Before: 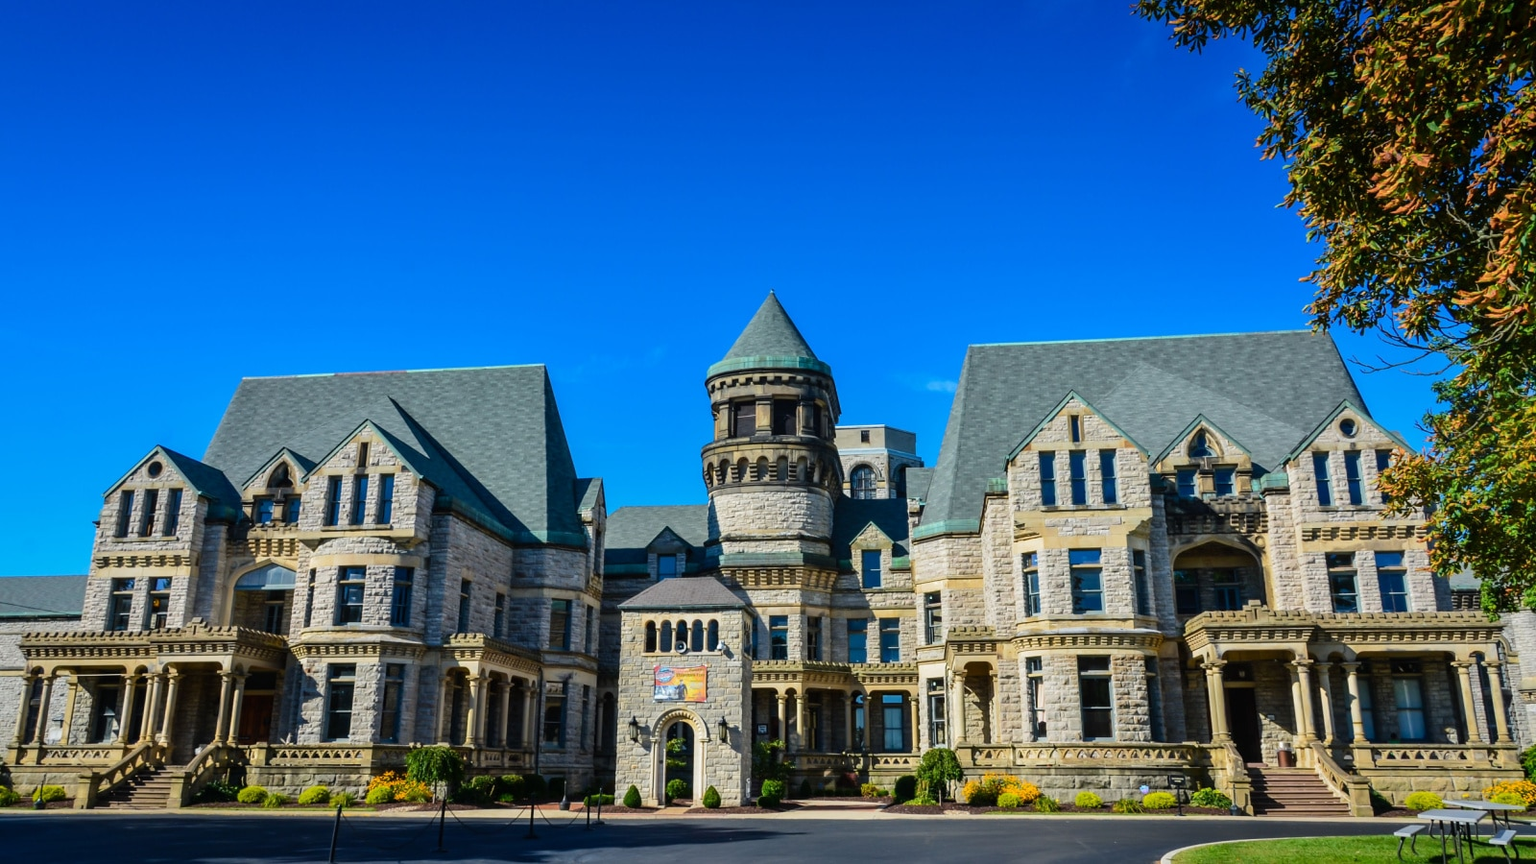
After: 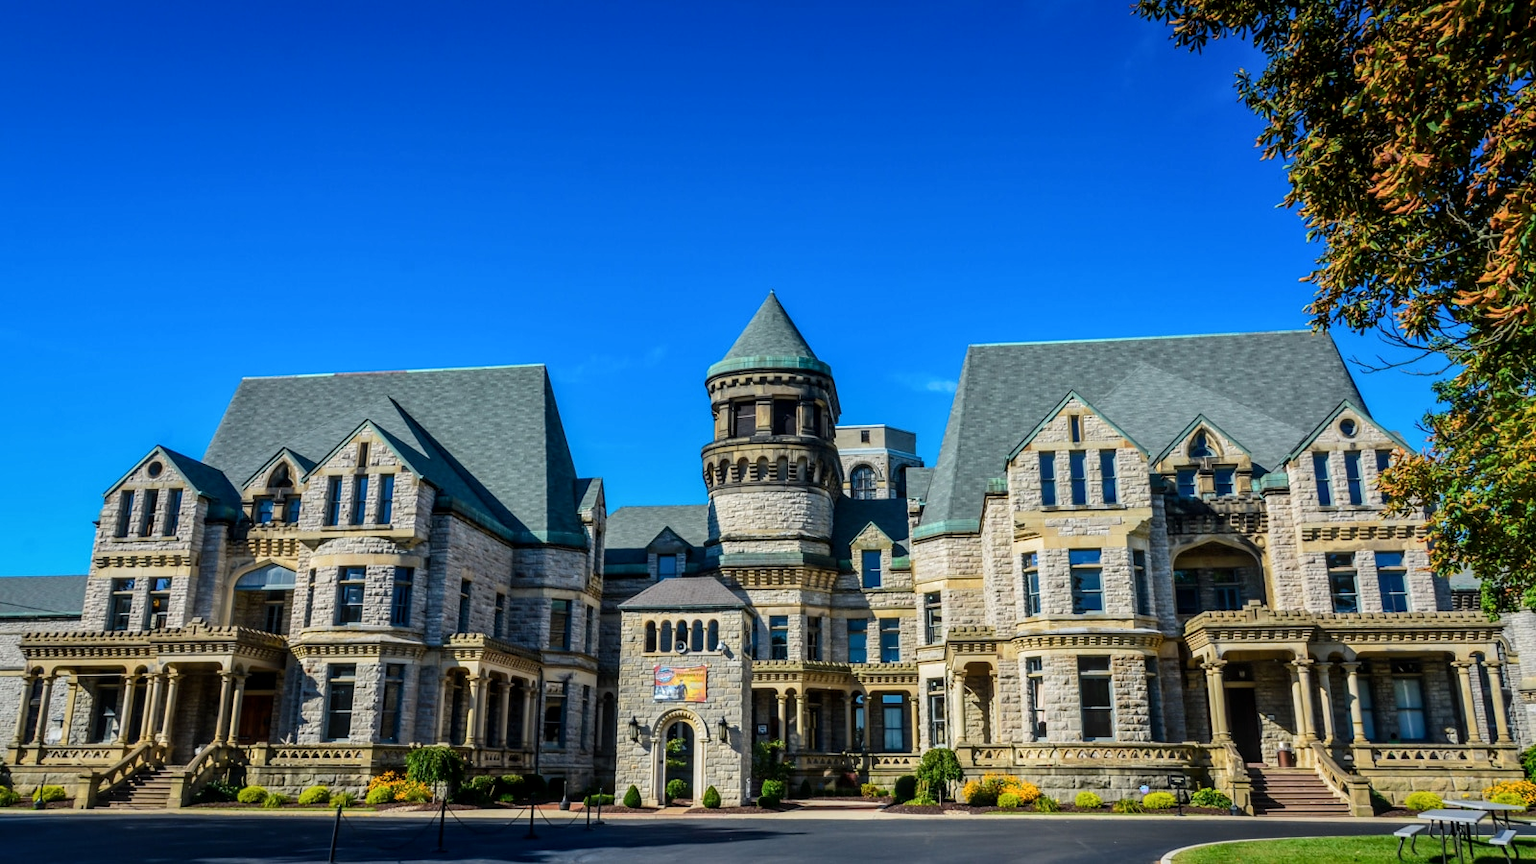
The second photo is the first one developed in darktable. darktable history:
local contrast: on, module defaults
shadows and highlights: radius 334.93, shadows 63.48, highlights 6.06, compress 87.7%, highlights color adjustment 39.73%, soften with gaussian
